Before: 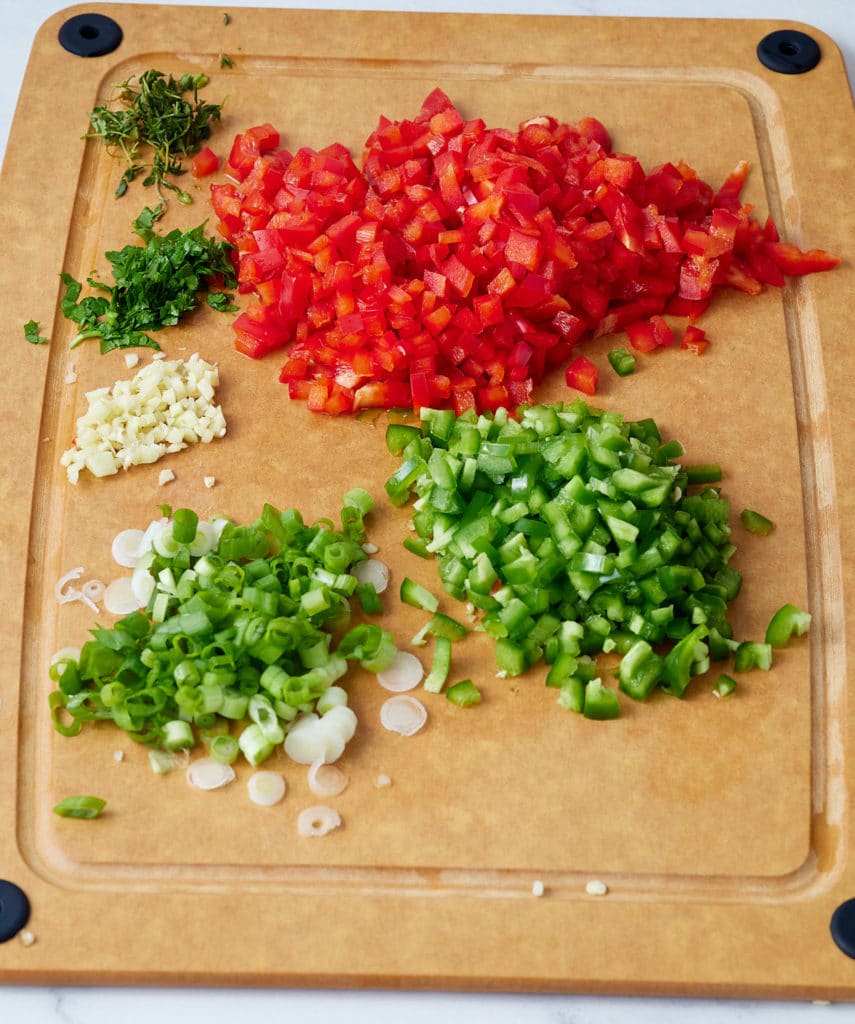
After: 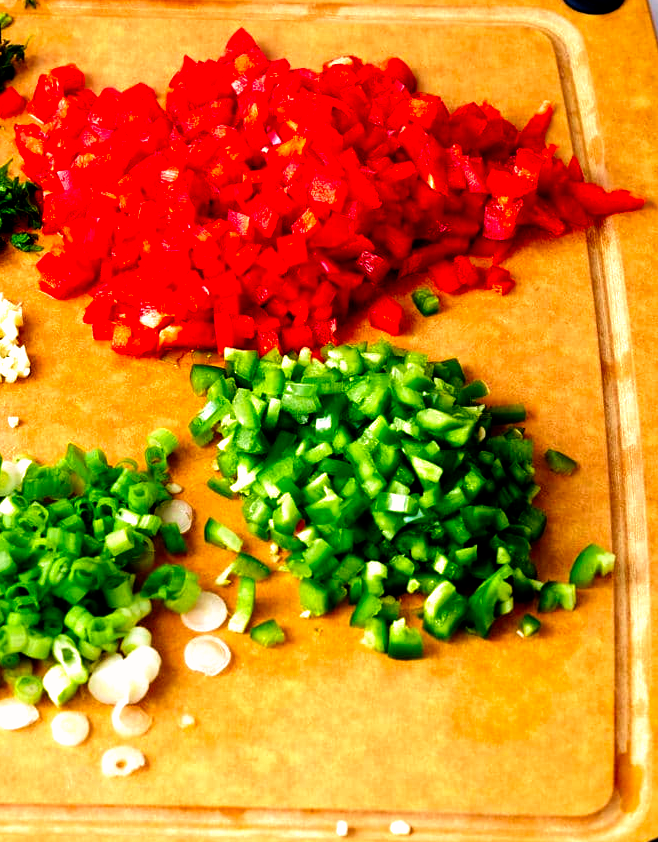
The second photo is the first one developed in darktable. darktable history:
crop: left 23.04%, top 5.913%, bottom 11.829%
color correction: highlights a* 3.39, highlights b* 1.83, saturation 1.17
velvia: strength 27.08%
filmic rgb: black relative exposure -8.2 EV, white relative exposure 2.2 EV, hardness 7.06, latitude 84.76%, contrast 1.69, highlights saturation mix -3.65%, shadows ↔ highlights balance -2.29%, add noise in highlights 0, preserve chrominance no, color science v3 (2019), use custom middle-gray values true, contrast in highlights soft
